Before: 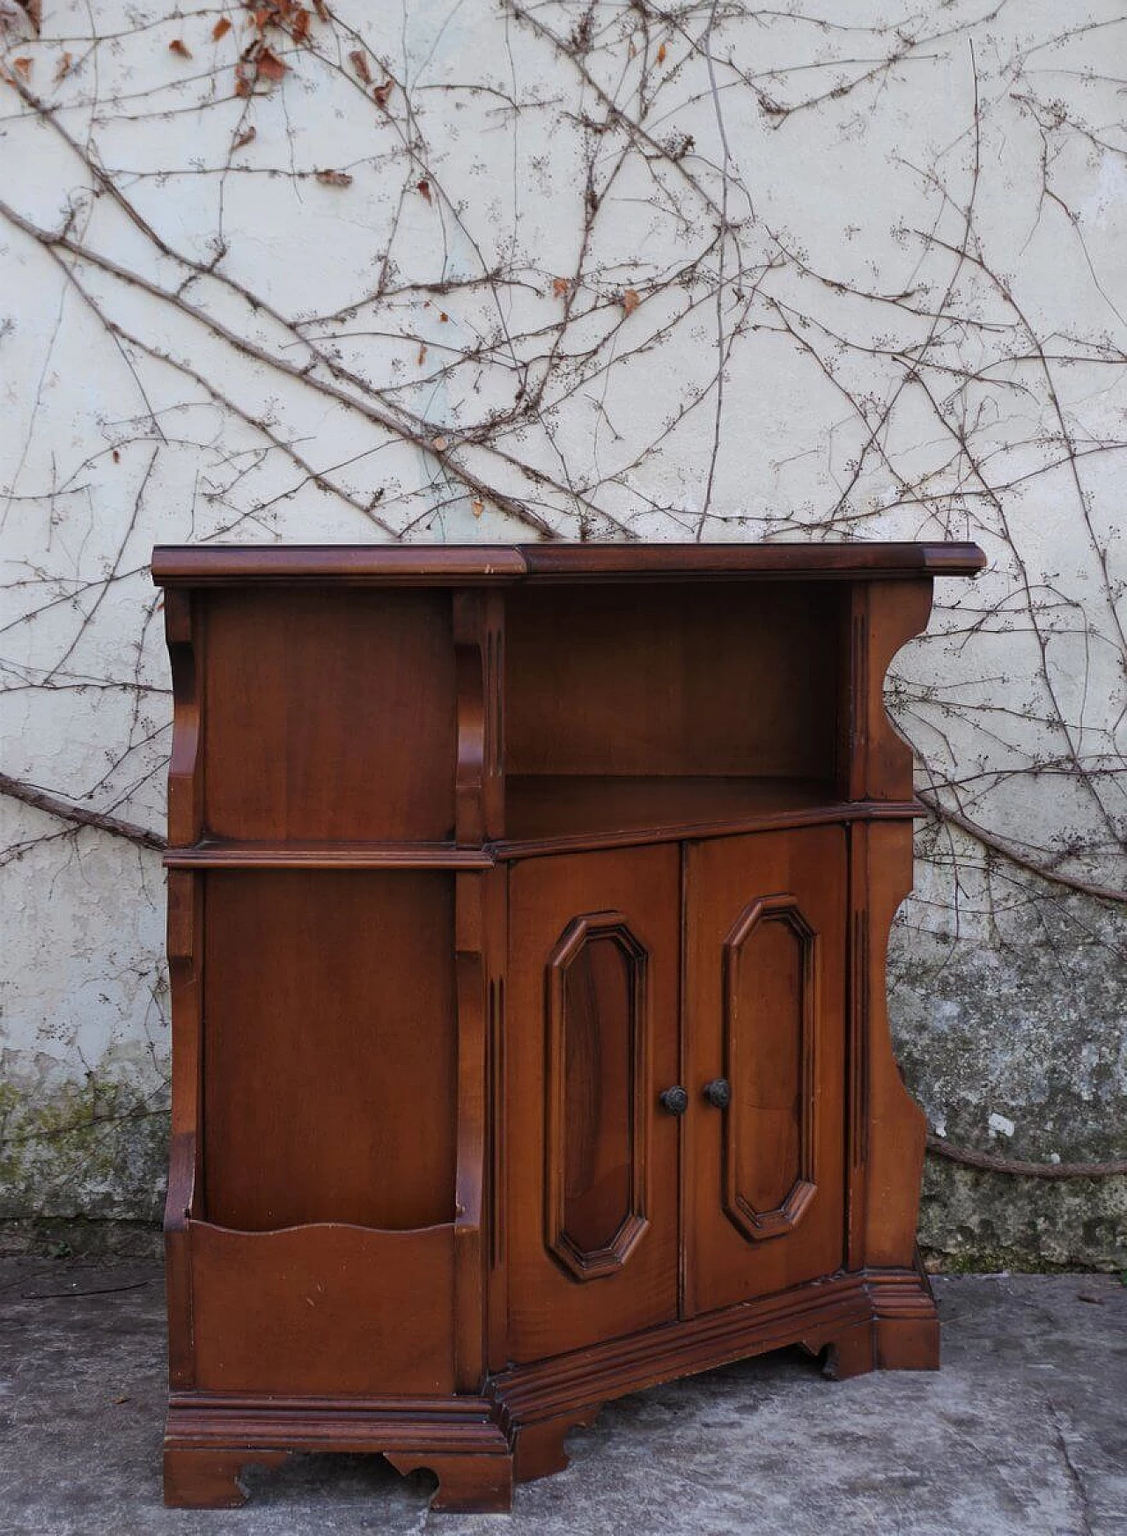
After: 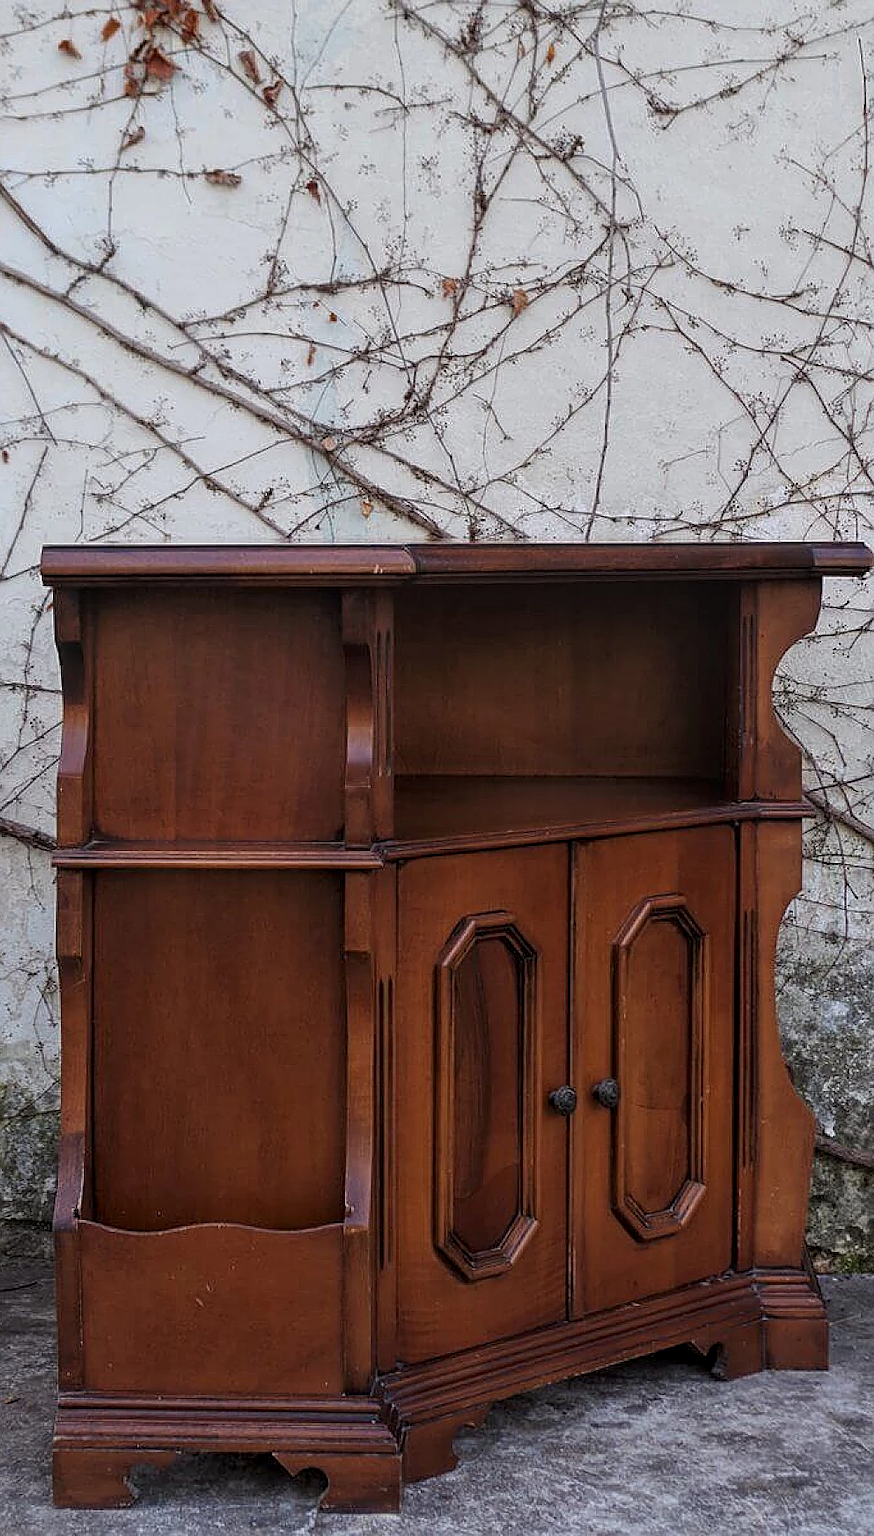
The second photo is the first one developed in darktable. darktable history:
sharpen: on, module defaults
crop: left 9.852%, right 12.496%
local contrast: on, module defaults
